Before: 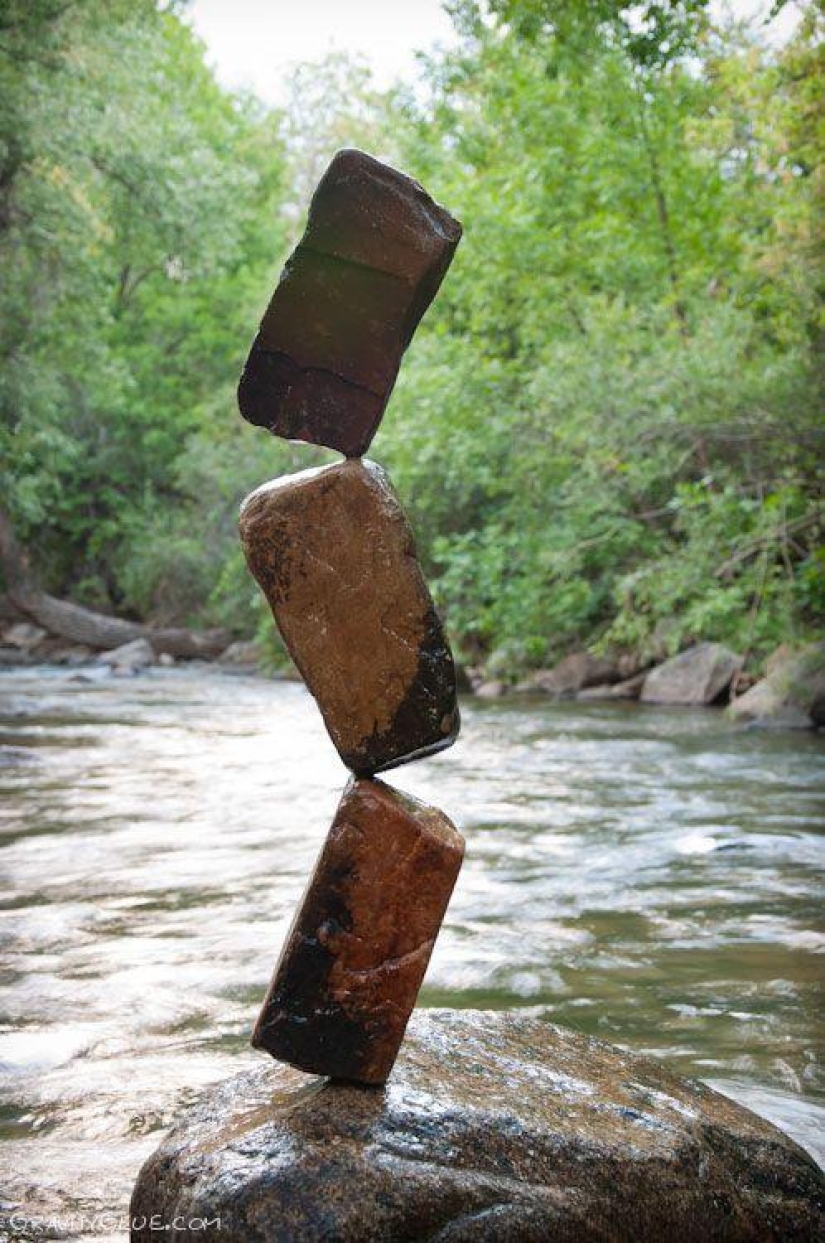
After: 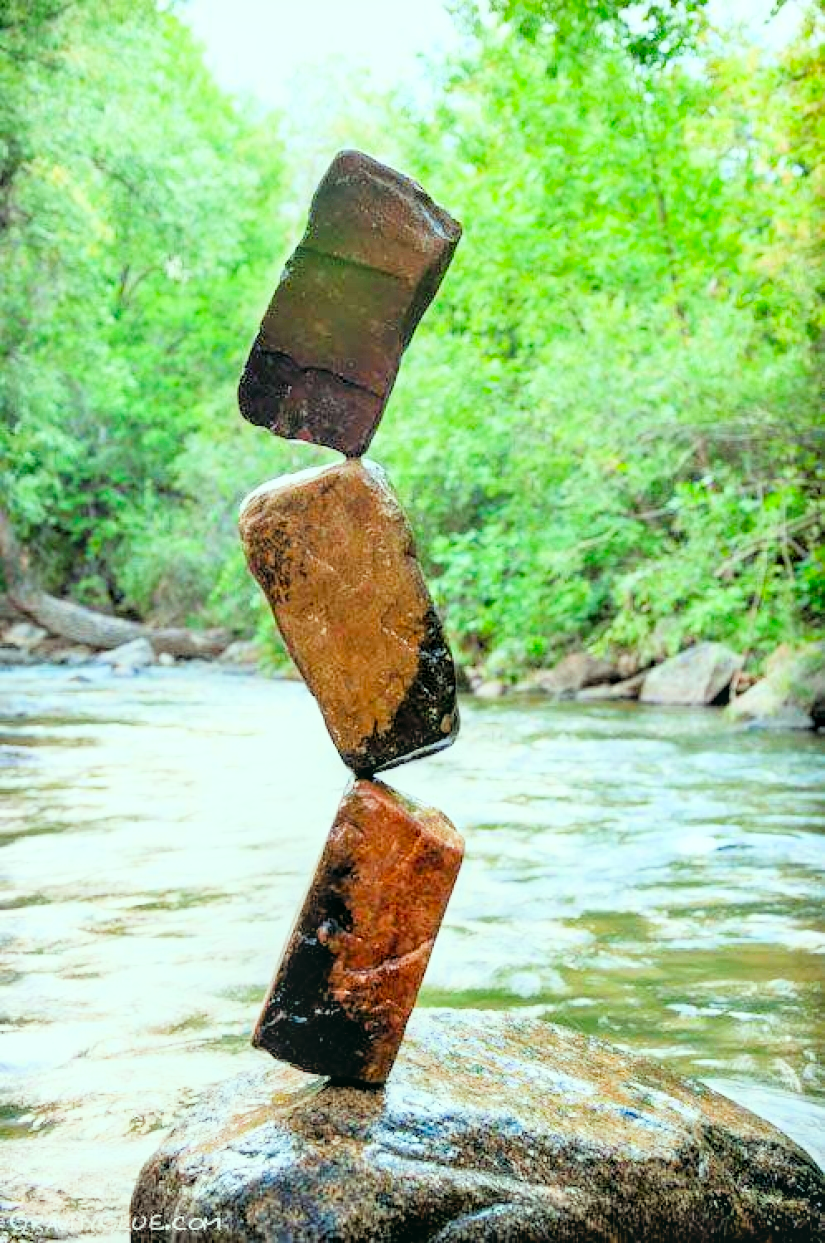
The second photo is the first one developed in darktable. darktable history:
filmic rgb: black relative exposure -4.41 EV, white relative exposure 5 EV, threshold 3.04 EV, hardness 2.21, latitude 40.72%, contrast 1.148, highlights saturation mix 10.32%, shadows ↔ highlights balance 0.89%, enable highlight reconstruction true
exposure: black level correction 0.001, exposure 1.729 EV, compensate highlight preservation false
local contrast: on, module defaults
color correction: highlights a* -7.32, highlights b* 0.933, shadows a* -2.97, saturation 1.45
